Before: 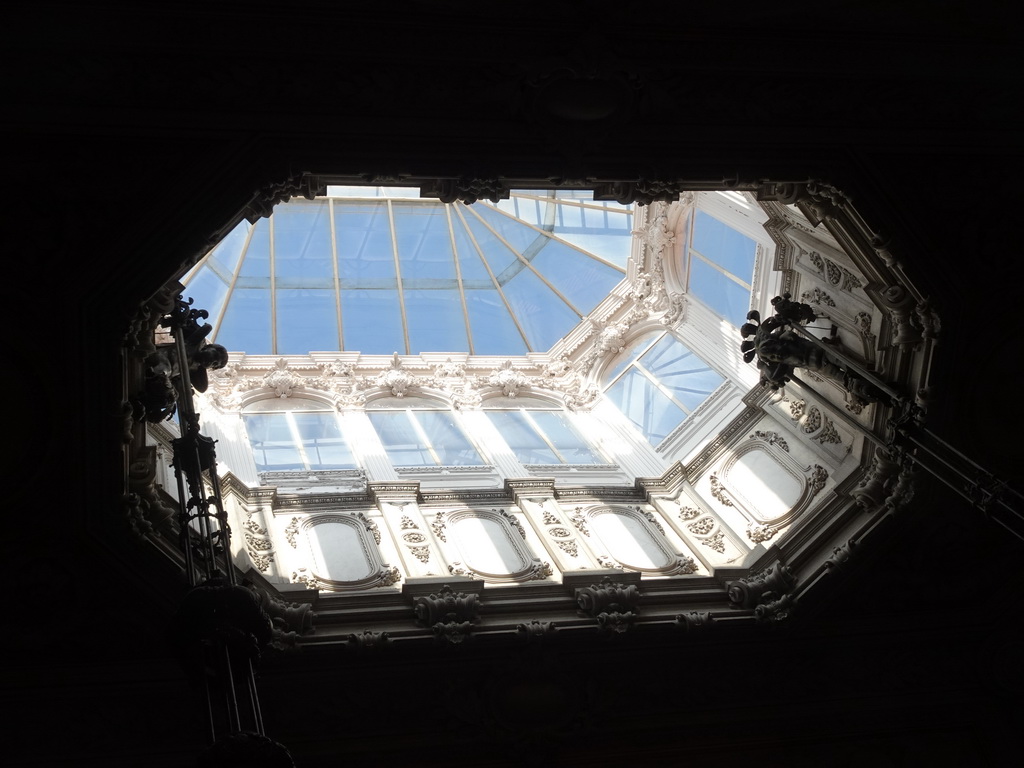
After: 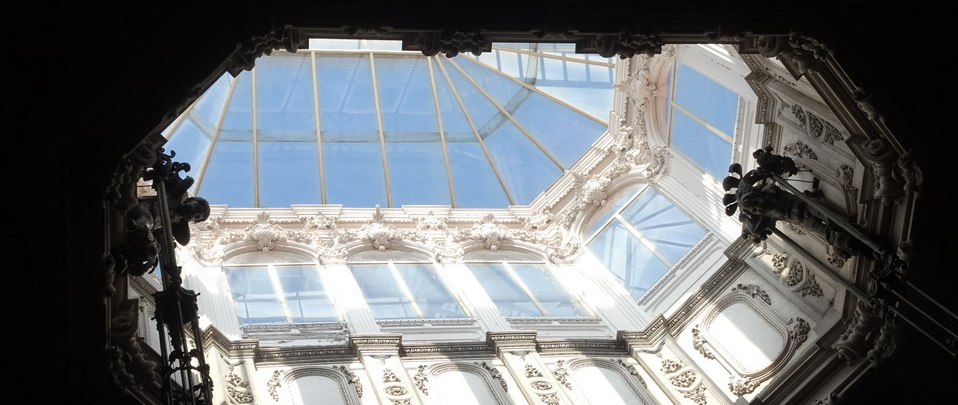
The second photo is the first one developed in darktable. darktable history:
crop: left 1.773%, top 19.227%, right 4.621%, bottom 28.016%
